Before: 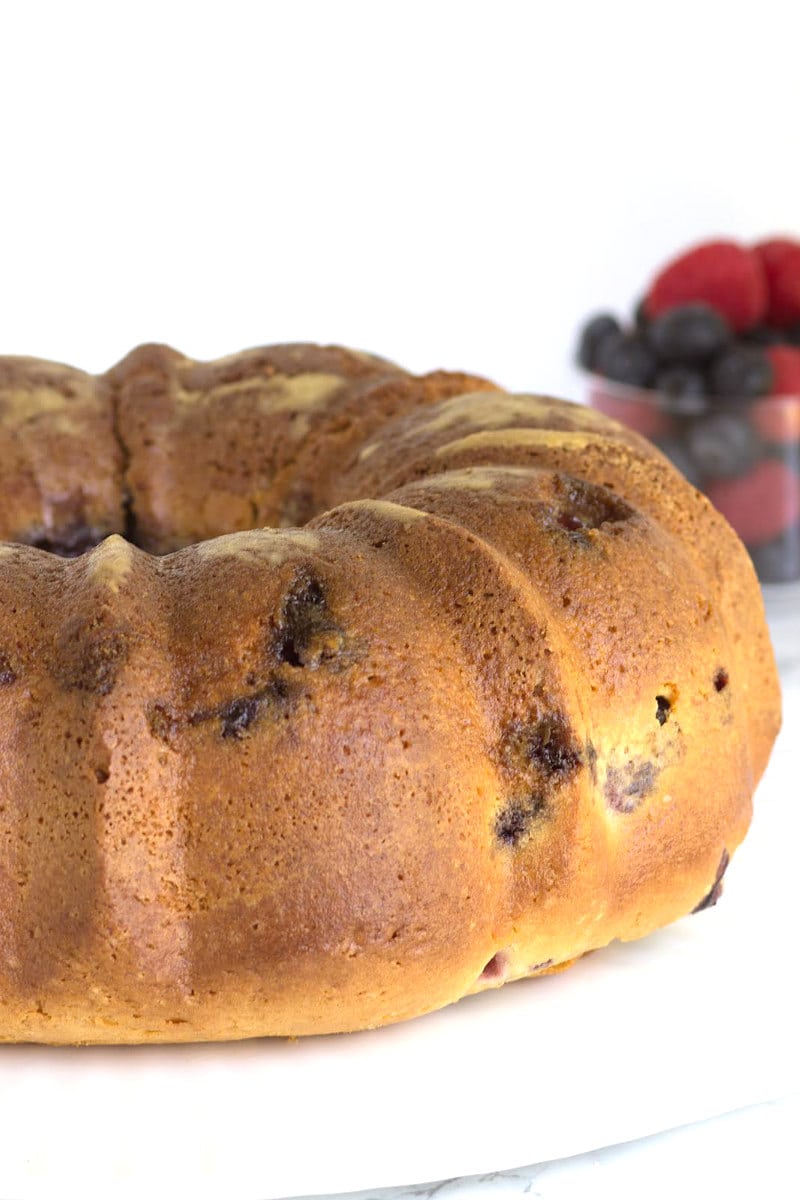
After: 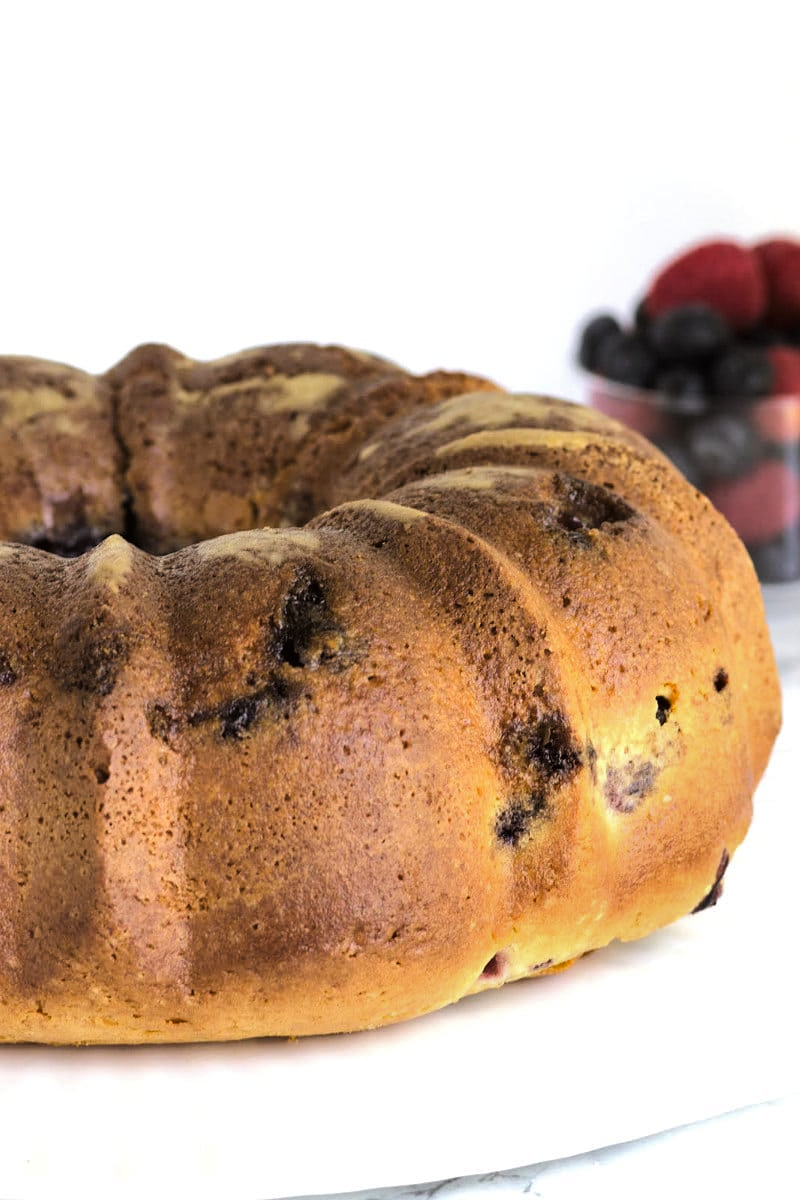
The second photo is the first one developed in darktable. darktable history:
shadows and highlights: shadows 48.6, highlights -41.94, soften with gaussian
tone curve: curves: ch0 [(0, 0) (0.003, 0.007) (0.011, 0.008) (0.025, 0.007) (0.044, 0.009) (0.069, 0.012) (0.1, 0.02) (0.136, 0.035) (0.177, 0.06) (0.224, 0.104) (0.277, 0.16) (0.335, 0.228) (0.399, 0.308) (0.468, 0.418) (0.543, 0.525) (0.623, 0.635) (0.709, 0.723) (0.801, 0.802) (0.898, 0.889) (1, 1)], color space Lab, linked channels, preserve colors none
